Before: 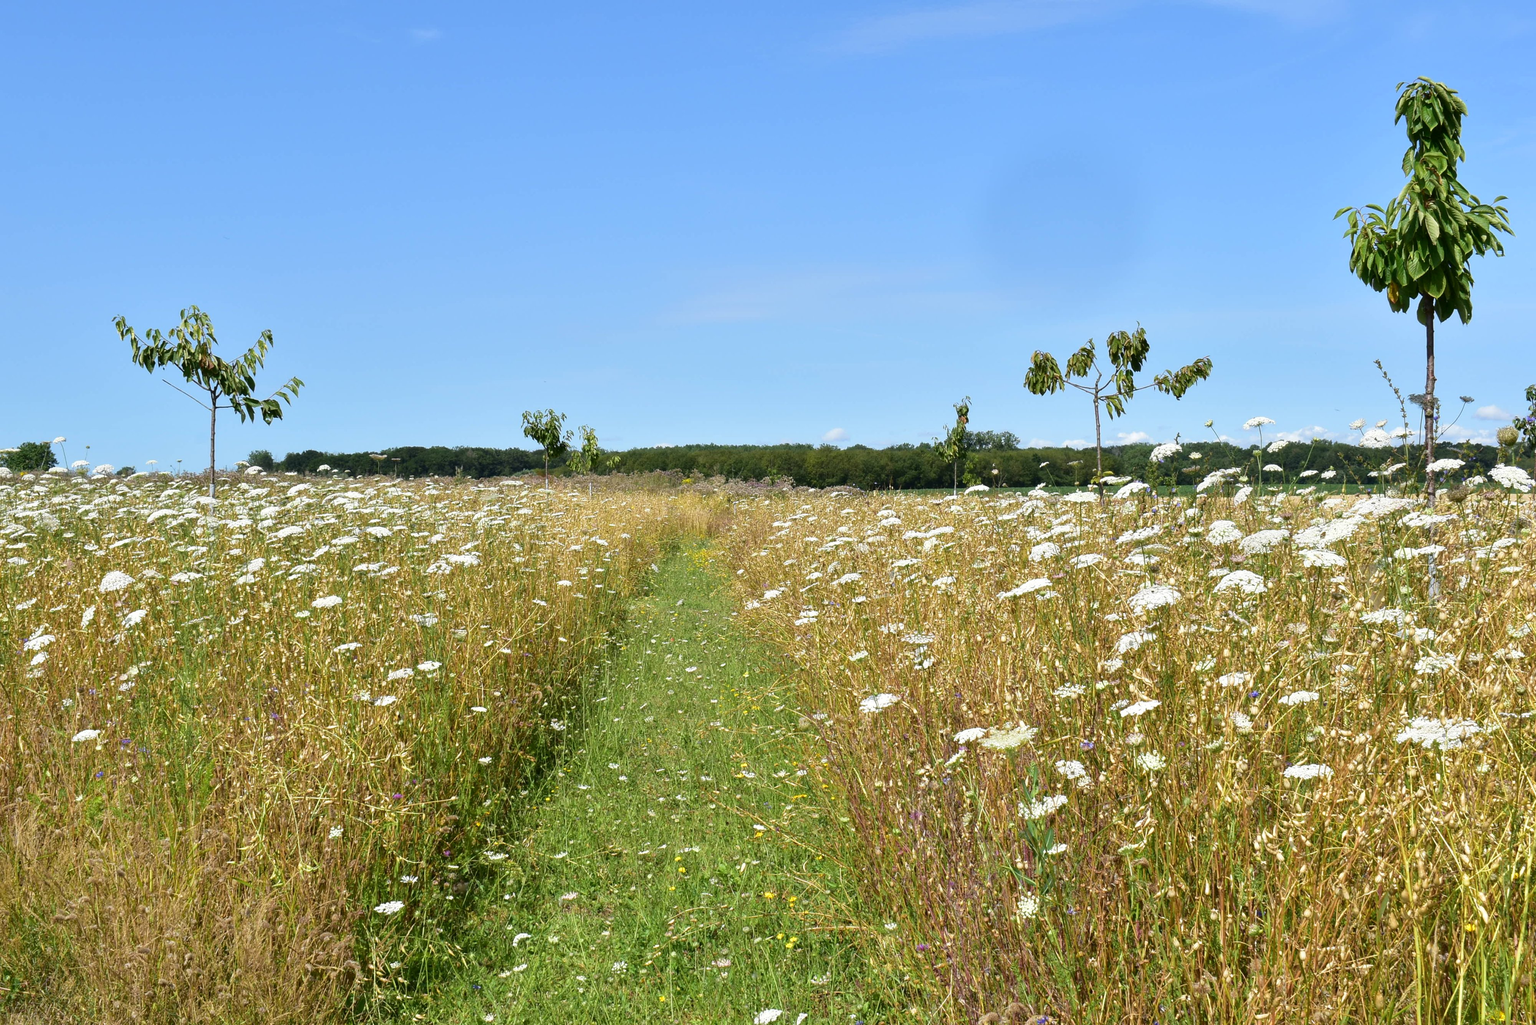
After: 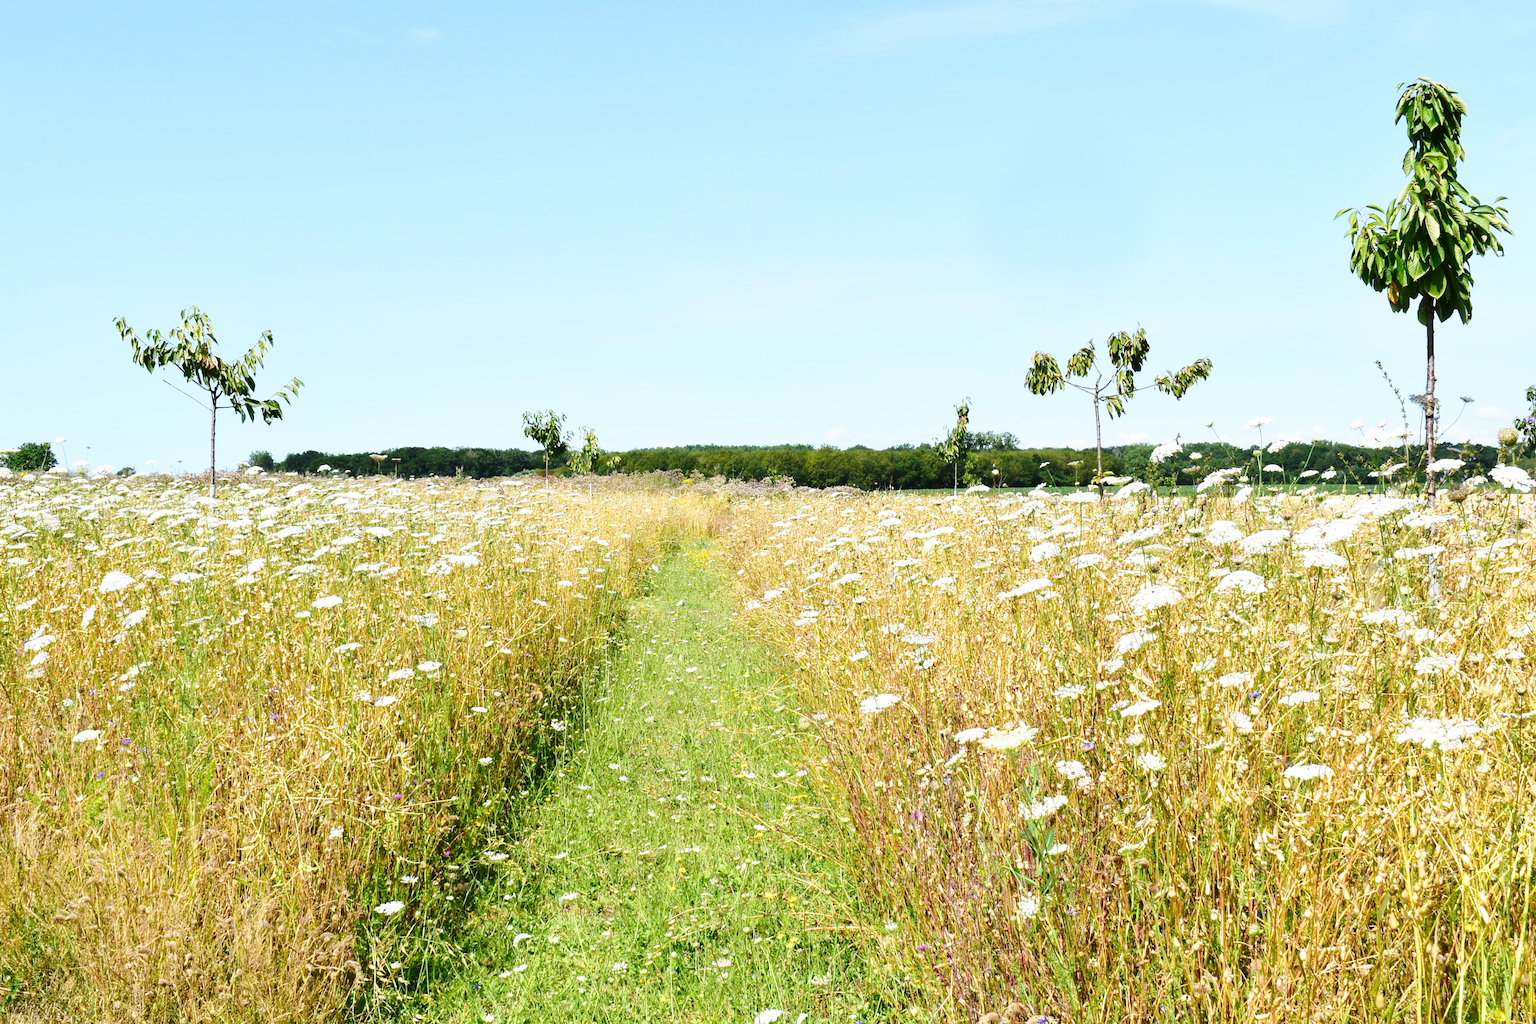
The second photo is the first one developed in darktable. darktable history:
shadows and highlights: shadows 0, highlights 40
base curve: curves: ch0 [(0, 0) (0.028, 0.03) (0.121, 0.232) (0.46, 0.748) (0.859, 0.968) (1, 1)], preserve colors none
